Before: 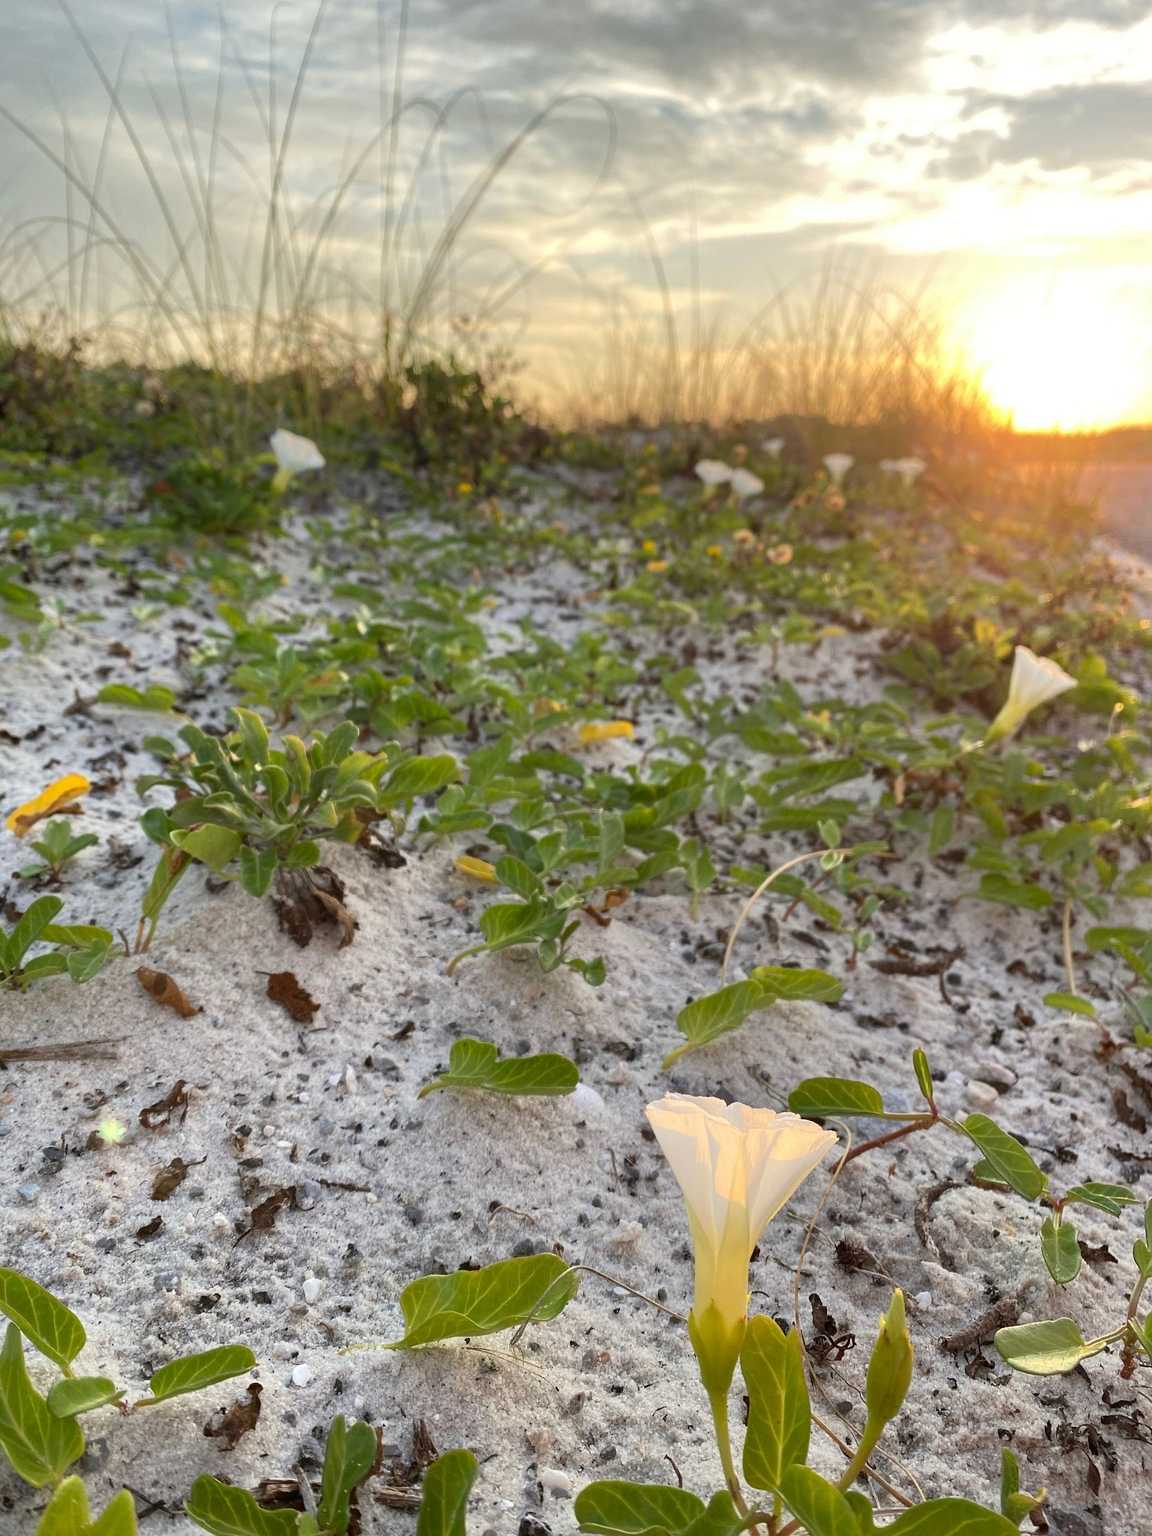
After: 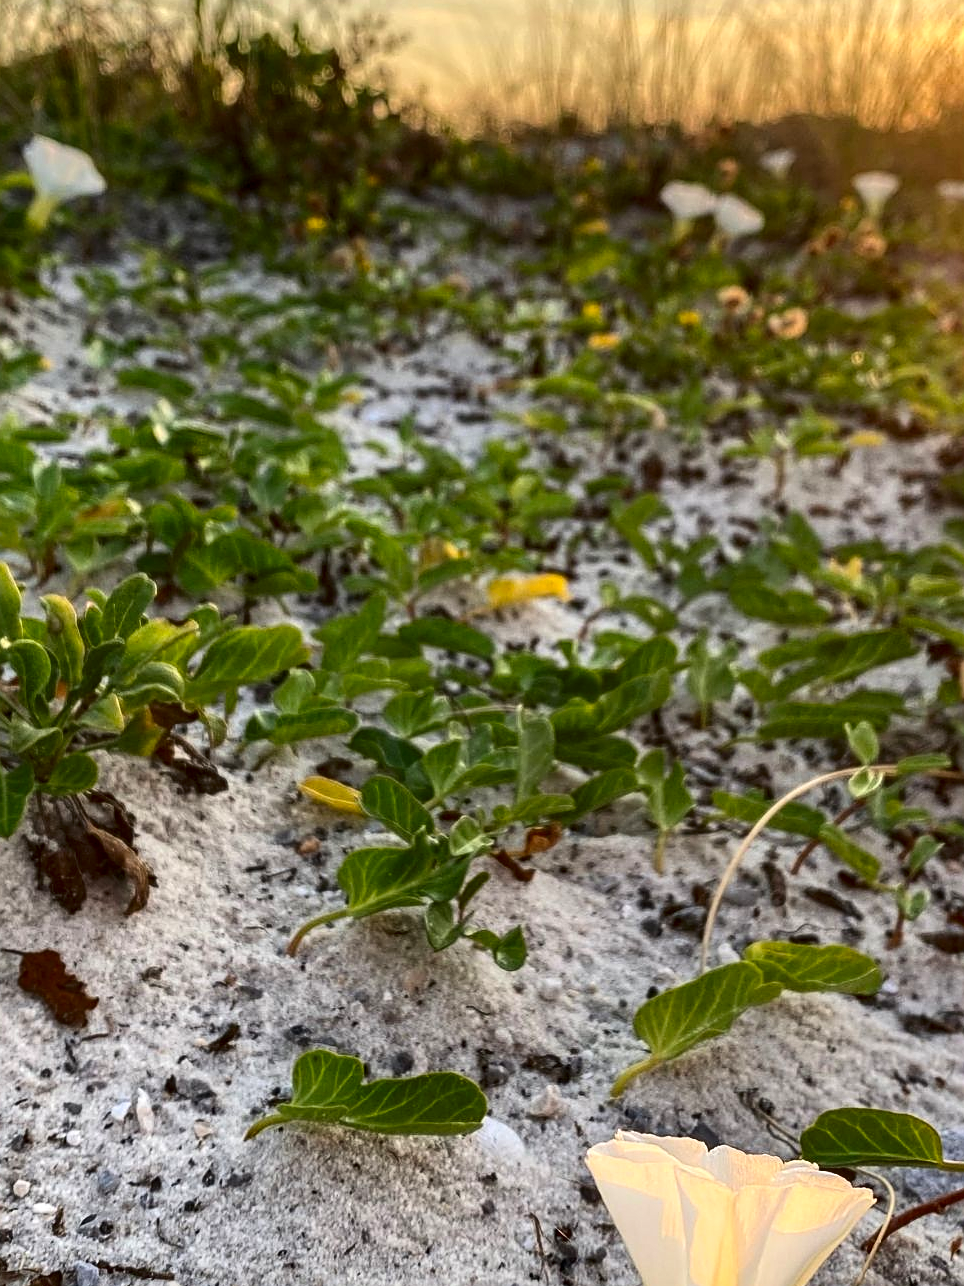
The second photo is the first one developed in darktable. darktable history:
tone equalizer: on, module defaults
crop and rotate: left 22.13%, top 22.054%, right 22.026%, bottom 22.102%
local contrast: on, module defaults
contrast brightness saturation: contrast 0.21, brightness -0.11, saturation 0.21
sharpen: on, module defaults
